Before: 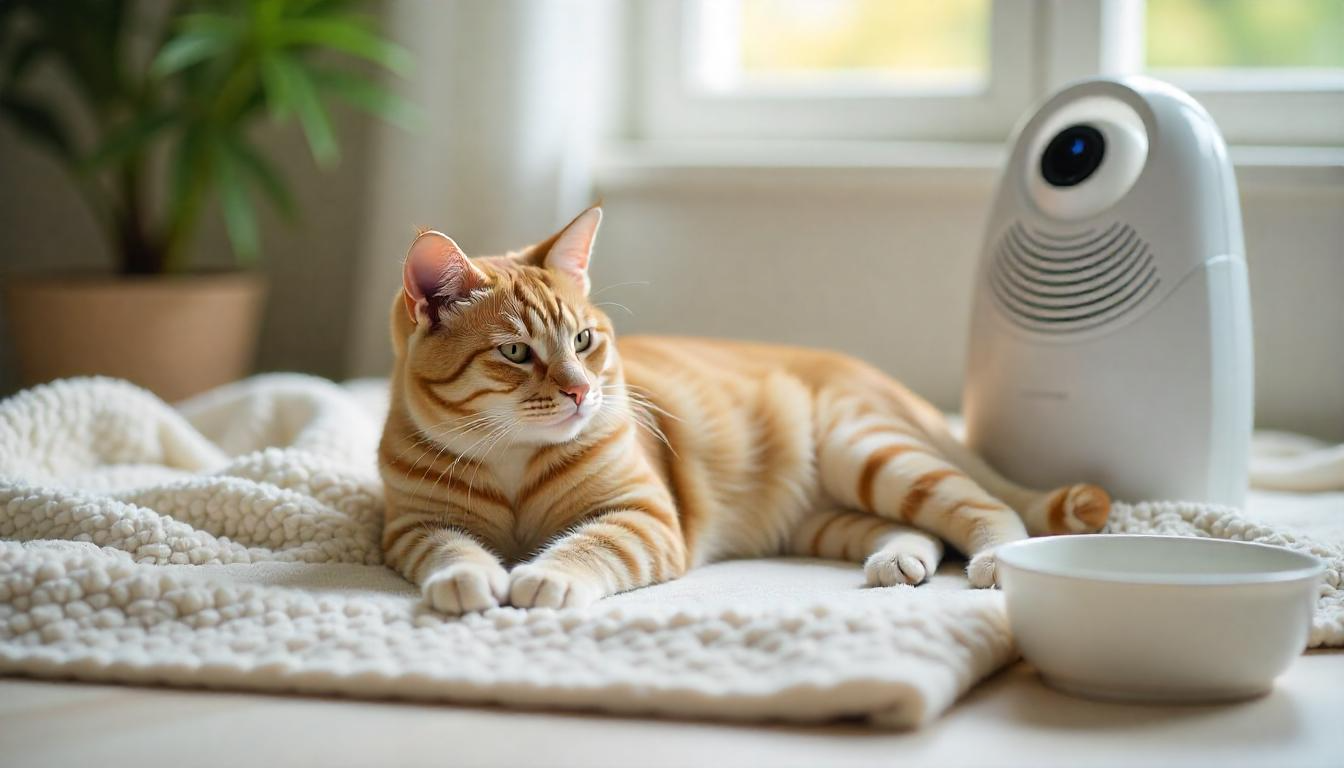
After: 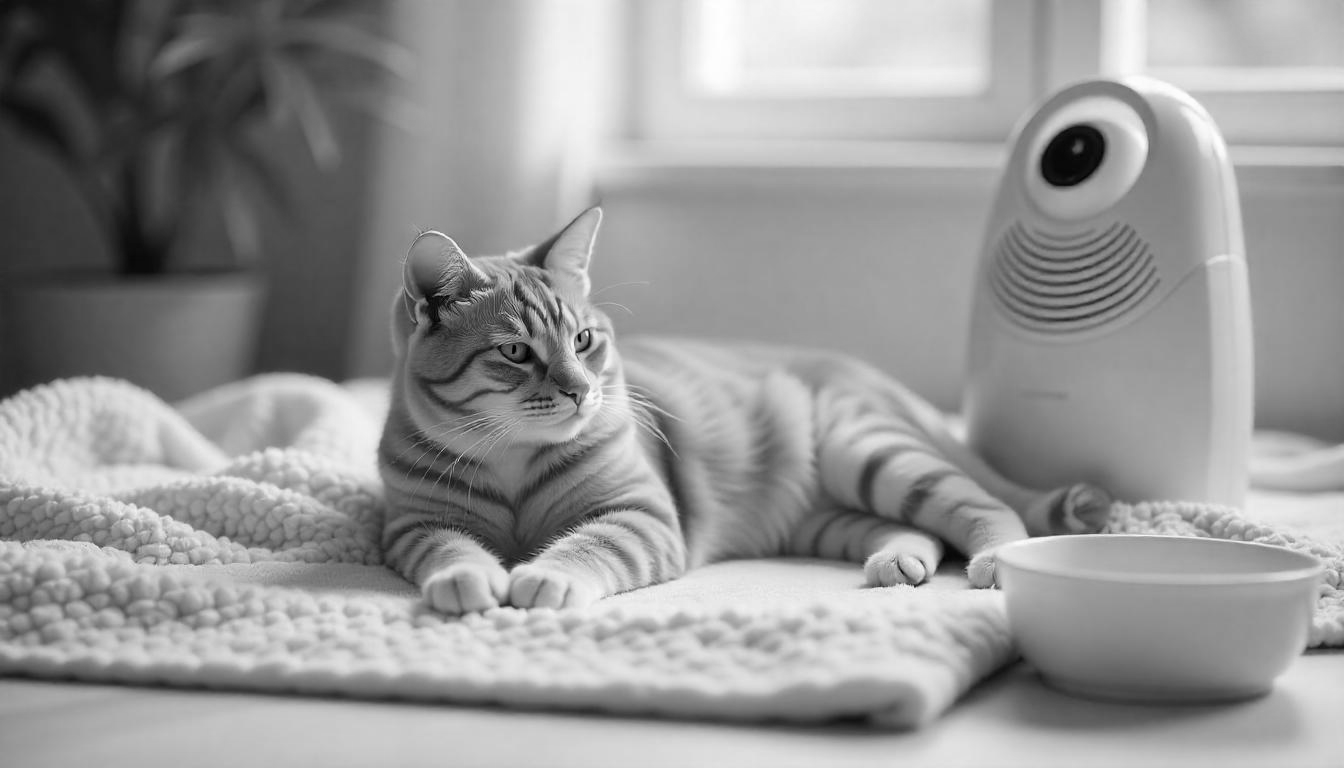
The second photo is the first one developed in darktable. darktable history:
white balance: red 0.766, blue 1.537
monochrome: a 14.95, b -89.96
